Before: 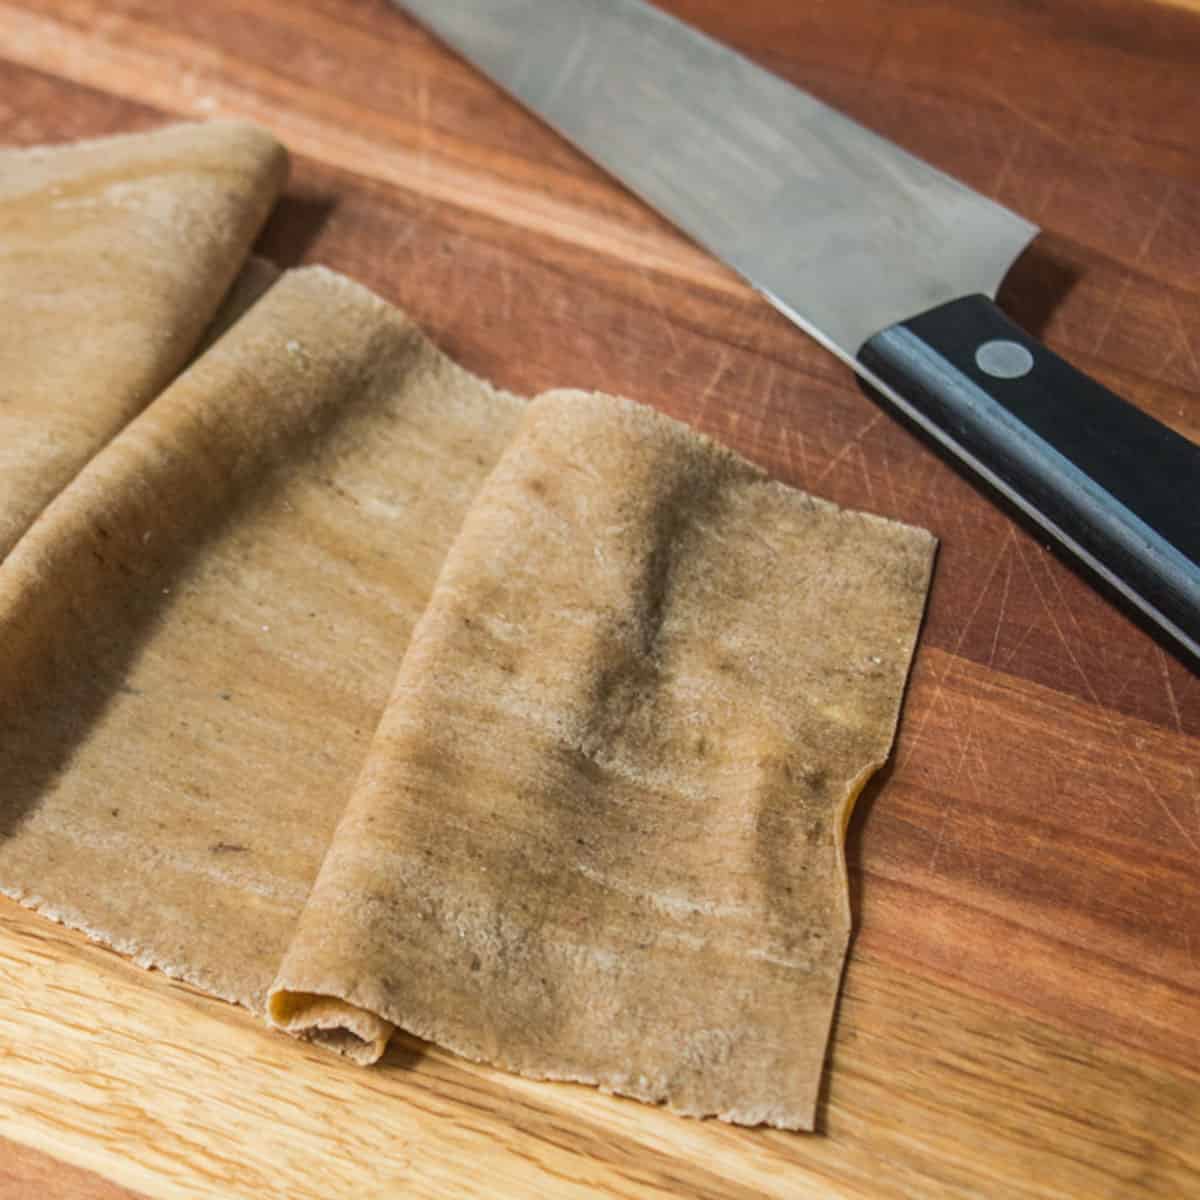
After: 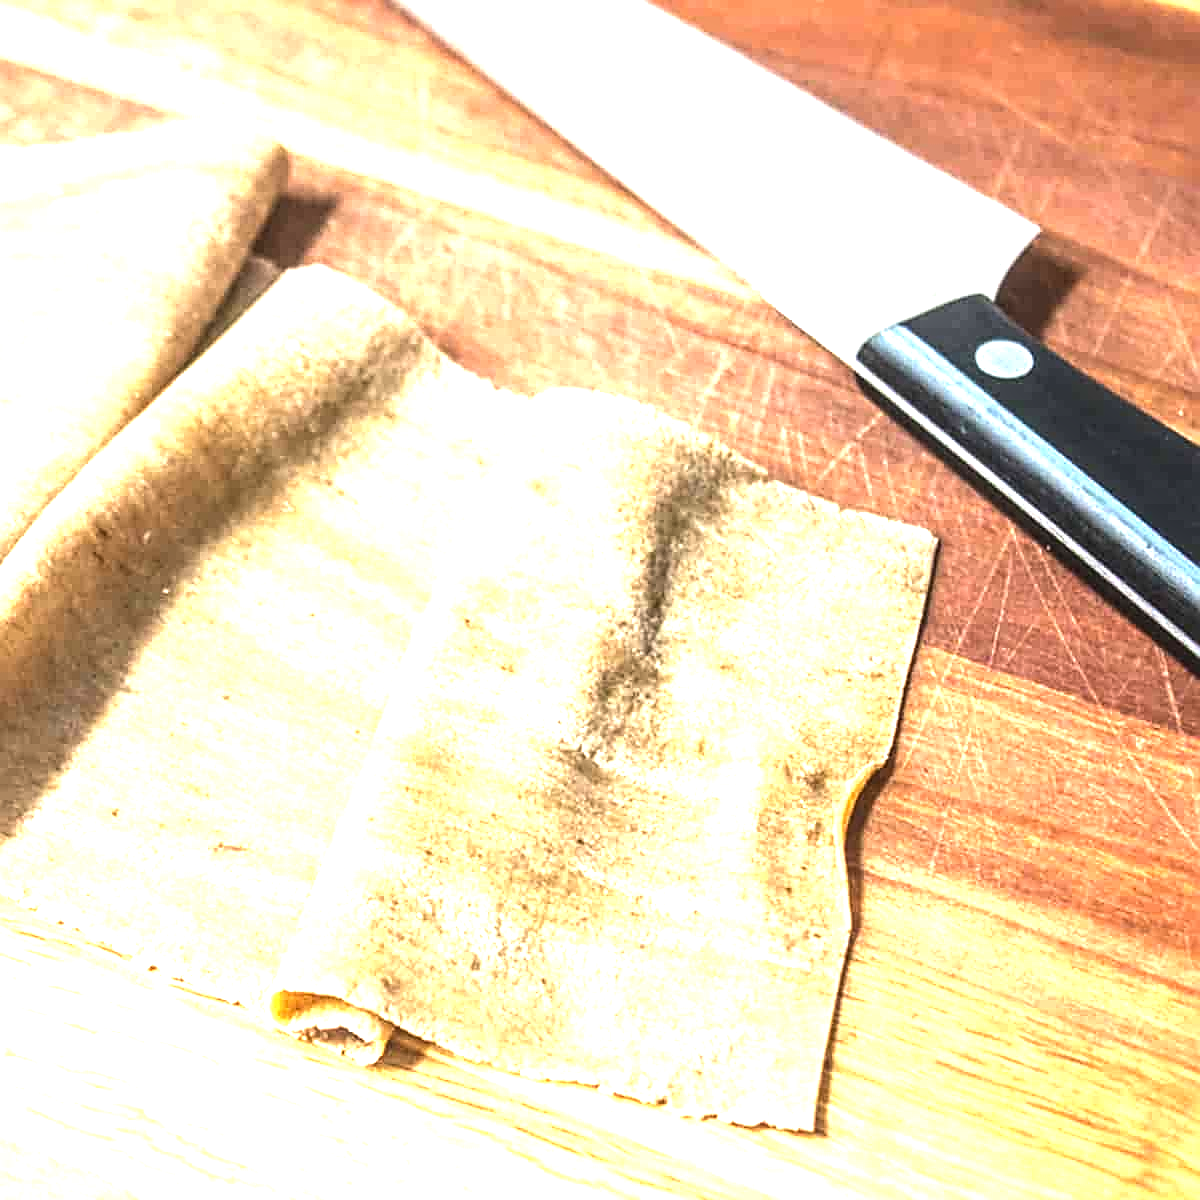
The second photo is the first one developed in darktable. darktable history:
sharpen: on, module defaults
exposure: black level correction 0, exposure 1.405 EV, compensate highlight preservation false
local contrast: on, module defaults
tone equalizer: -8 EV -1.05 EV, -7 EV -1.01 EV, -6 EV -0.863 EV, -5 EV -0.615 EV, -3 EV 0.578 EV, -2 EV 0.868 EV, -1 EV 0.985 EV, +0 EV 1.06 EV, edges refinement/feathering 500, mask exposure compensation -1.57 EV, preserve details guided filter
